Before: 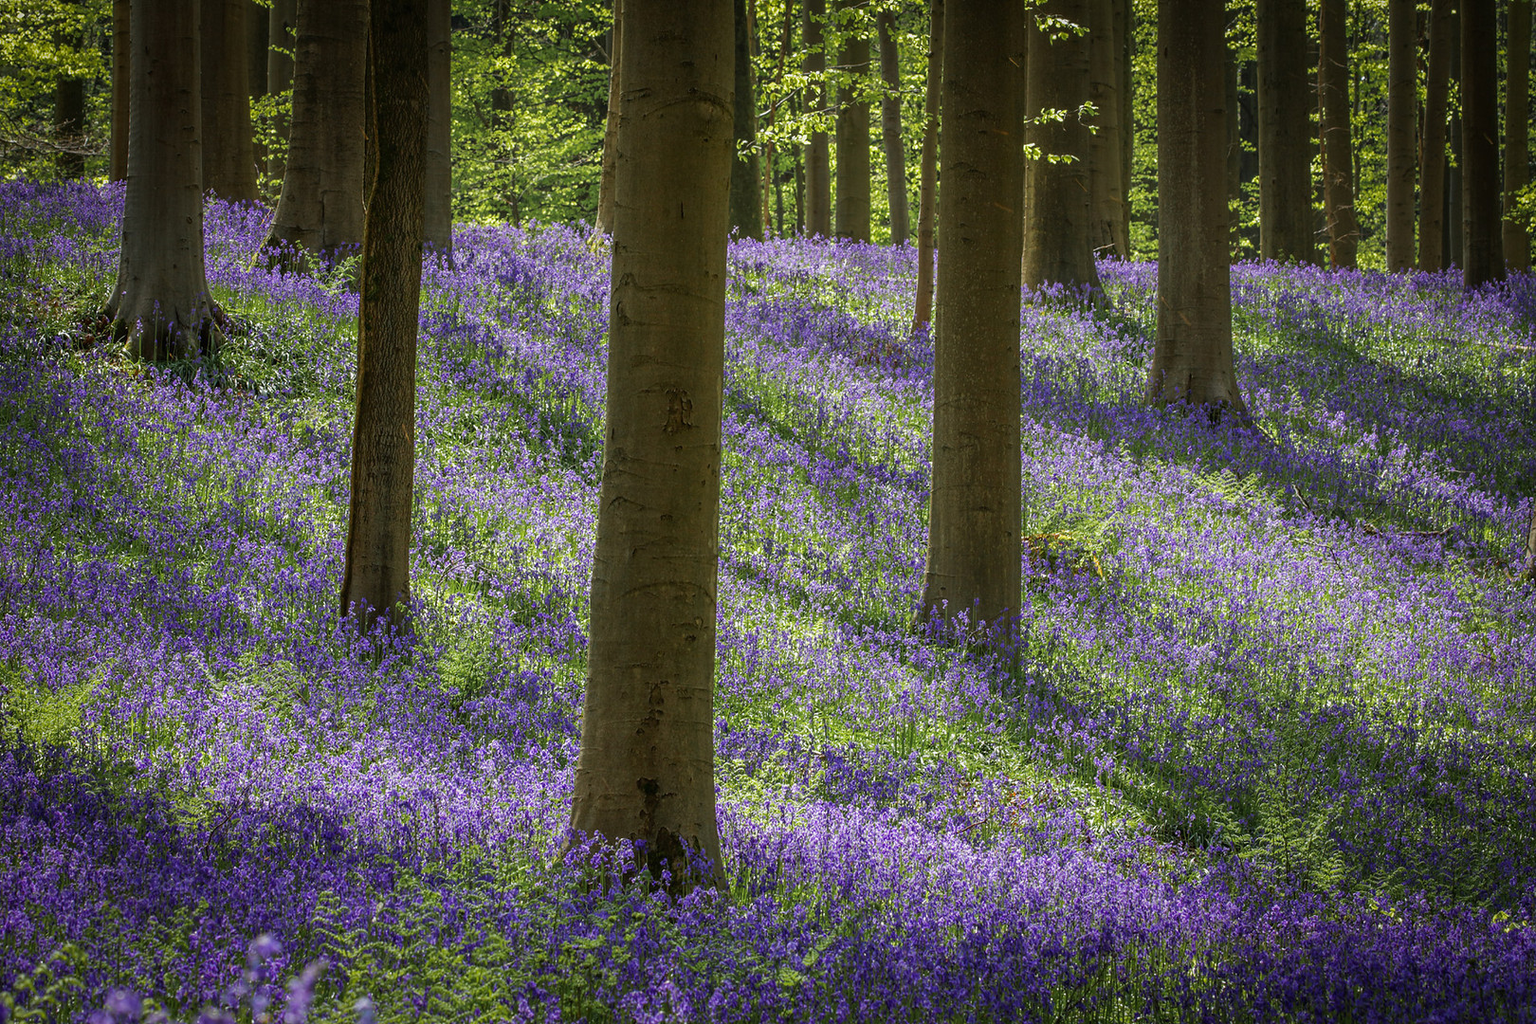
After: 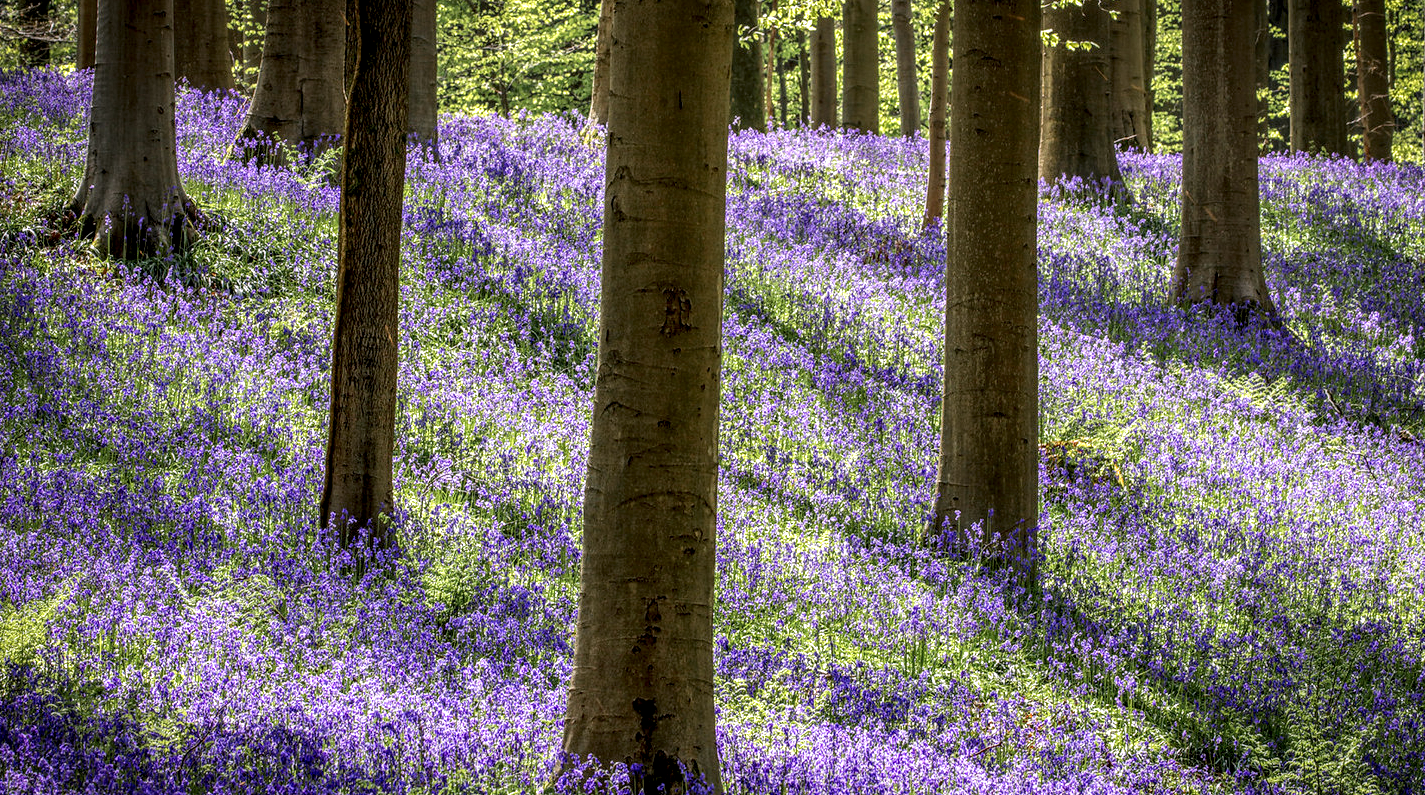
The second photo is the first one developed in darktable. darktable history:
white balance: red 1.05, blue 1.072
levels: levels [0, 0.478, 1]
crop and rotate: left 2.425%, top 11.305%, right 9.6%, bottom 15.08%
local contrast: highlights 19%, detail 186%
